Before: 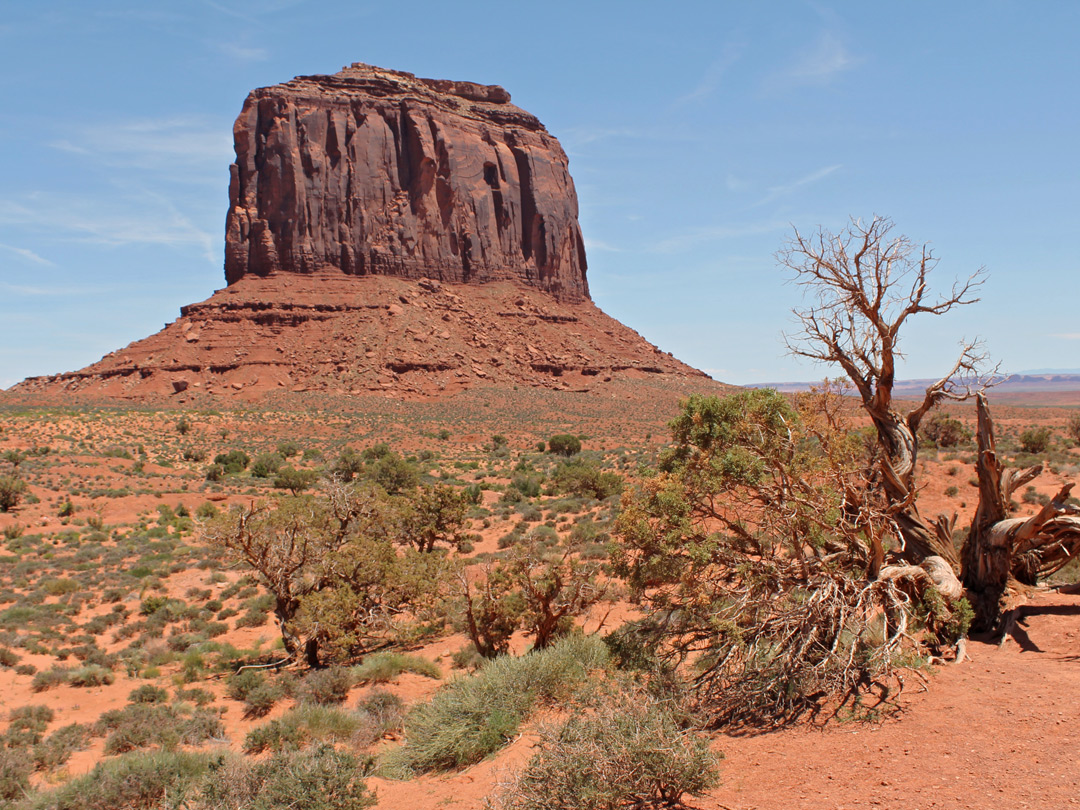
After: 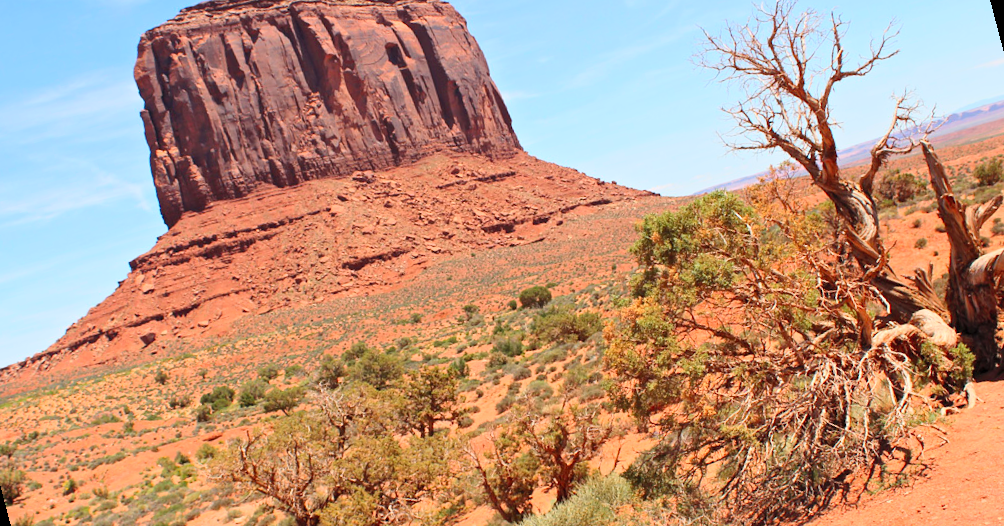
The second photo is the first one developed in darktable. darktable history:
contrast brightness saturation: contrast 0.24, brightness 0.26, saturation 0.39
rotate and perspective: rotation -14.8°, crop left 0.1, crop right 0.903, crop top 0.25, crop bottom 0.748
